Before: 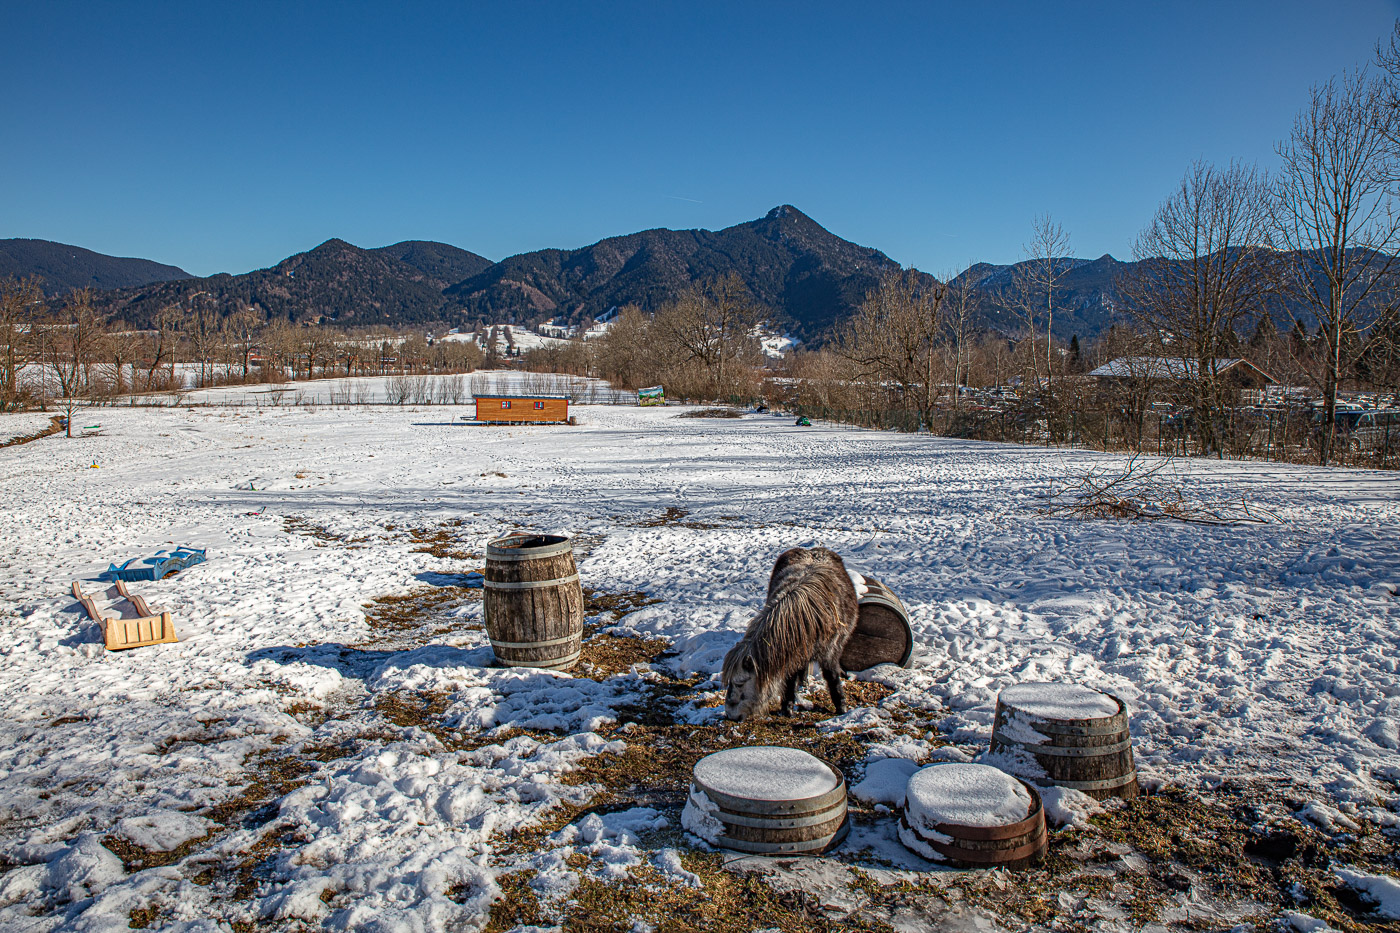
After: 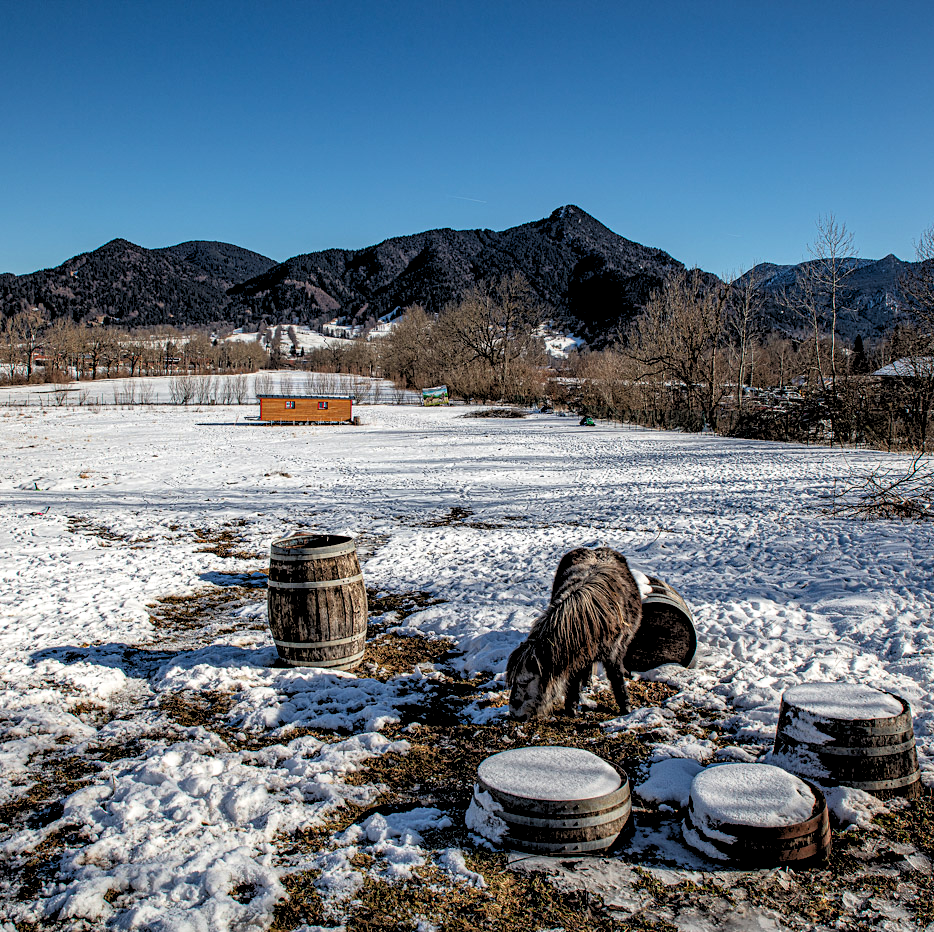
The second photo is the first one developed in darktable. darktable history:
crop and rotate: left 15.446%, right 17.836%
rgb levels: levels [[0.029, 0.461, 0.922], [0, 0.5, 1], [0, 0.5, 1]]
